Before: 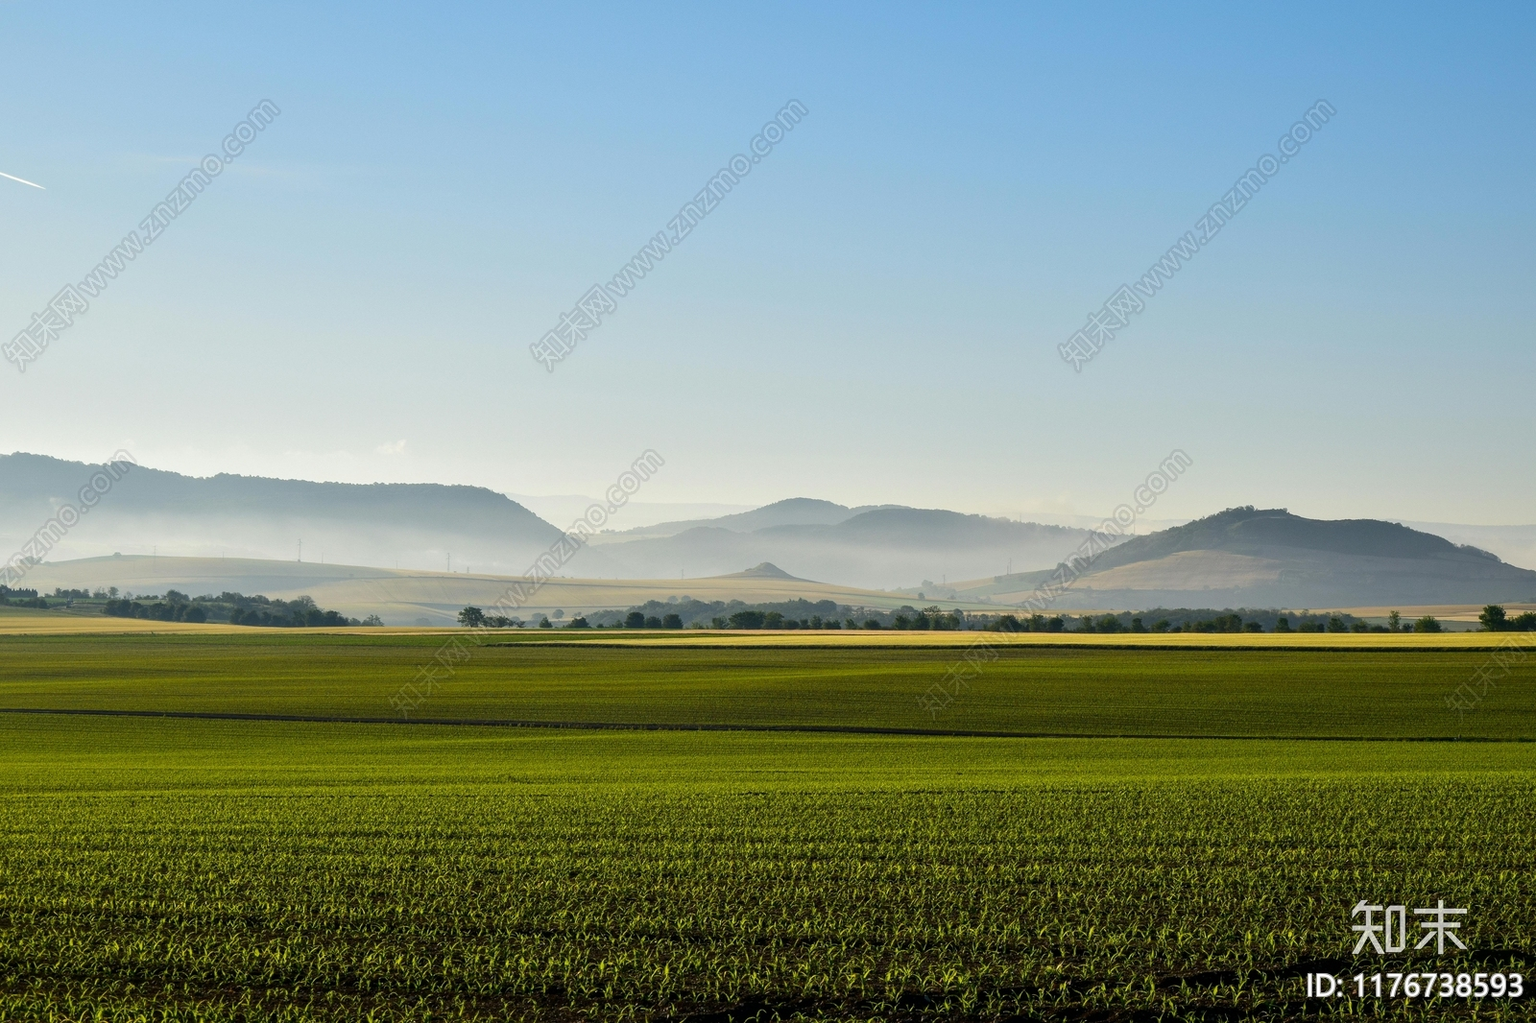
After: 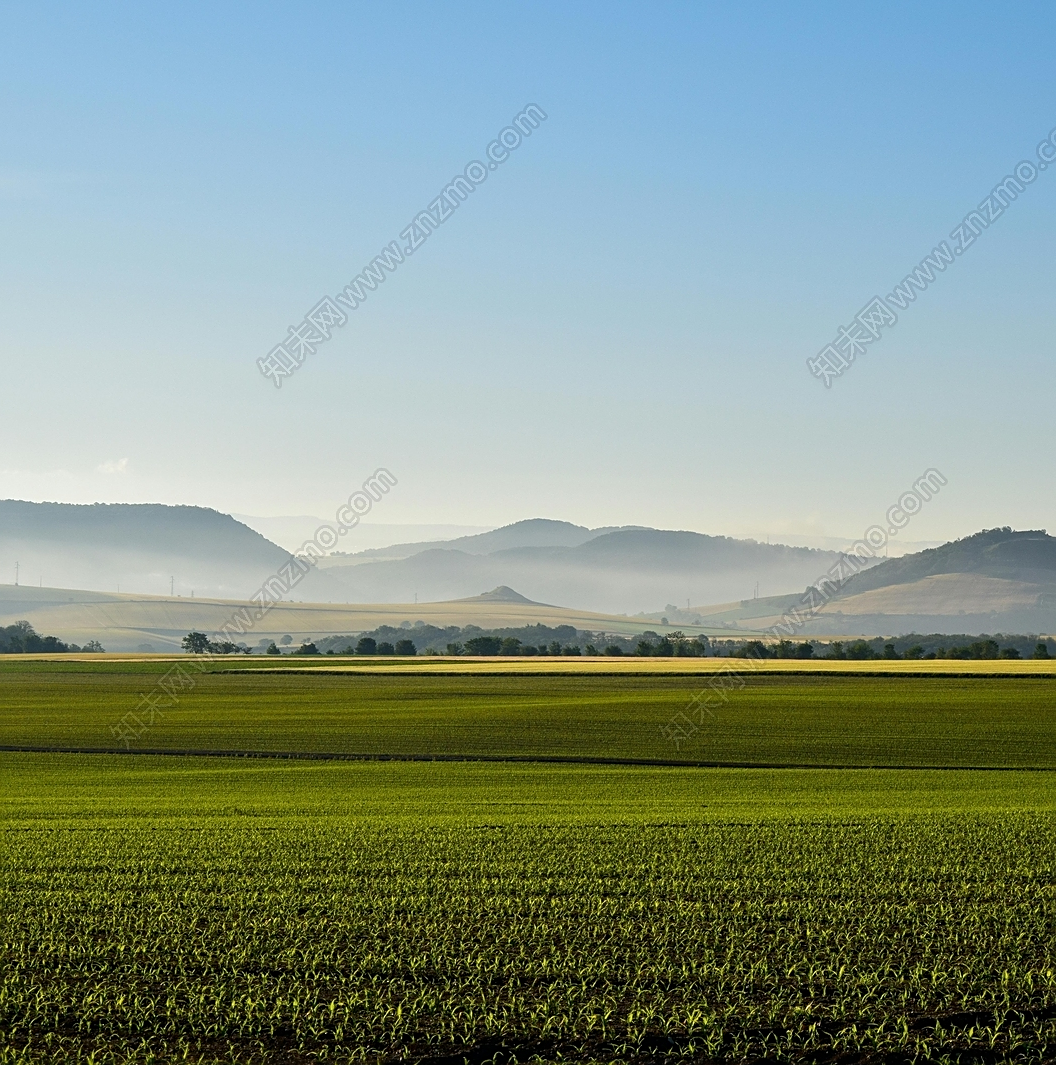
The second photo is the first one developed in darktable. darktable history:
crop and rotate: left 18.442%, right 15.508%
exposure: compensate highlight preservation false
sharpen: on, module defaults
